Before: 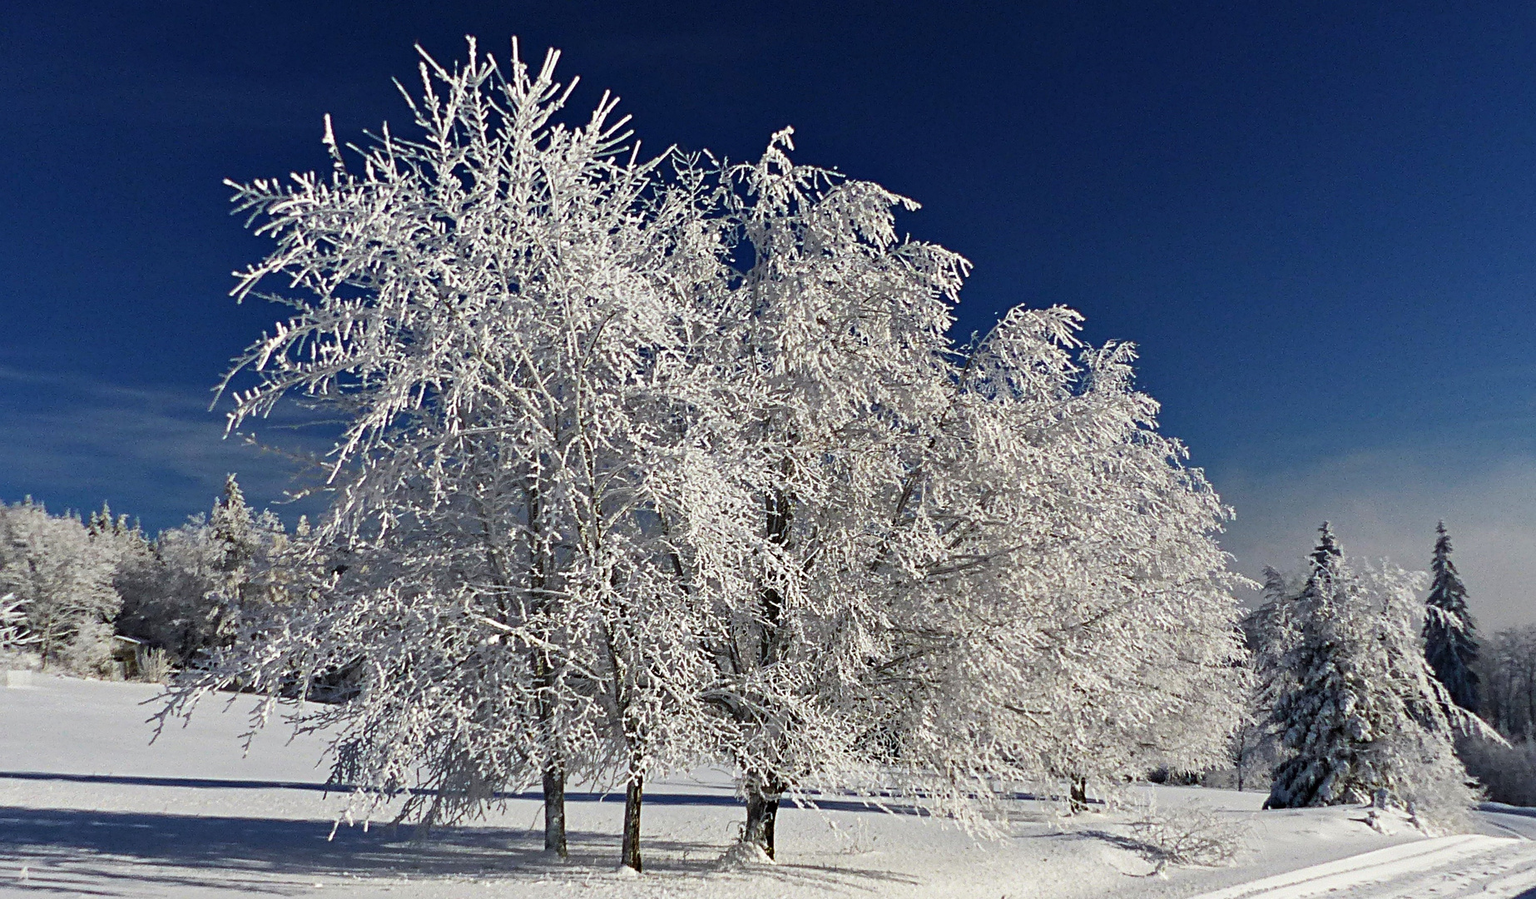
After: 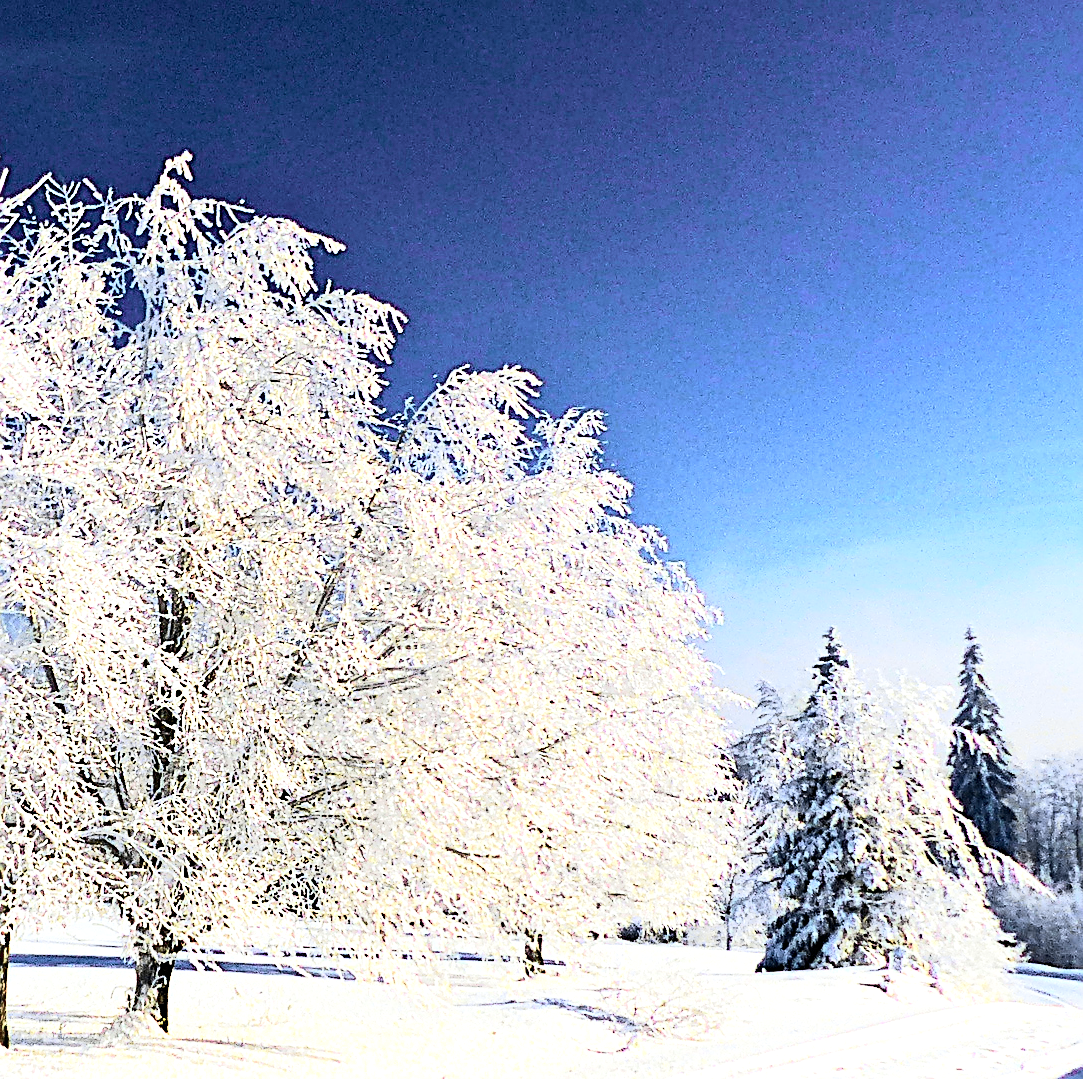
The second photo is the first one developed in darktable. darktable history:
tone curve: curves: ch0 [(0, 0) (0.07, 0.052) (0.23, 0.254) (0.486, 0.53) (0.822, 0.825) (0.994, 0.955)]; ch1 [(0, 0) (0.226, 0.261) (0.379, 0.442) (0.469, 0.472) (0.495, 0.495) (0.514, 0.504) (0.561, 0.568) (0.59, 0.612) (1, 1)]; ch2 [(0, 0) (0.269, 0.299) (0.459, 0.441) (0.498, 0.499) (0.523, 0.52) (0.551, 0.576) (0.629, 0.643) (0.659, 0.681) (0.718, 0.764) (1, 1)], color space Lab, independent channels, preserve colors none
crop: left 41.317%
base curve: curves: ch0 [(0, 0) (0.088, 0.125) (0.176, 0.251) (0.354, 0.501) (0.613, 0.749) (1, 0.877)]
exposure: black level correction 0, exposure 1.369 EV, compensate highlight preservation false
tone equalizer: -8 EV -1.1 EV, -7 EV -0.974 EV, -6 EV -0.85 EV, -5 EV -0.591 EV, -3 EV 0.579 EV, -2 EV 0.841 EV, -1 EV 1.01 EV, +0 EV 1.07 EV, edges refinement/feathering 500, mask exposure compensation -1.57 EV, preserve details no
sharpen: on, module defaults
